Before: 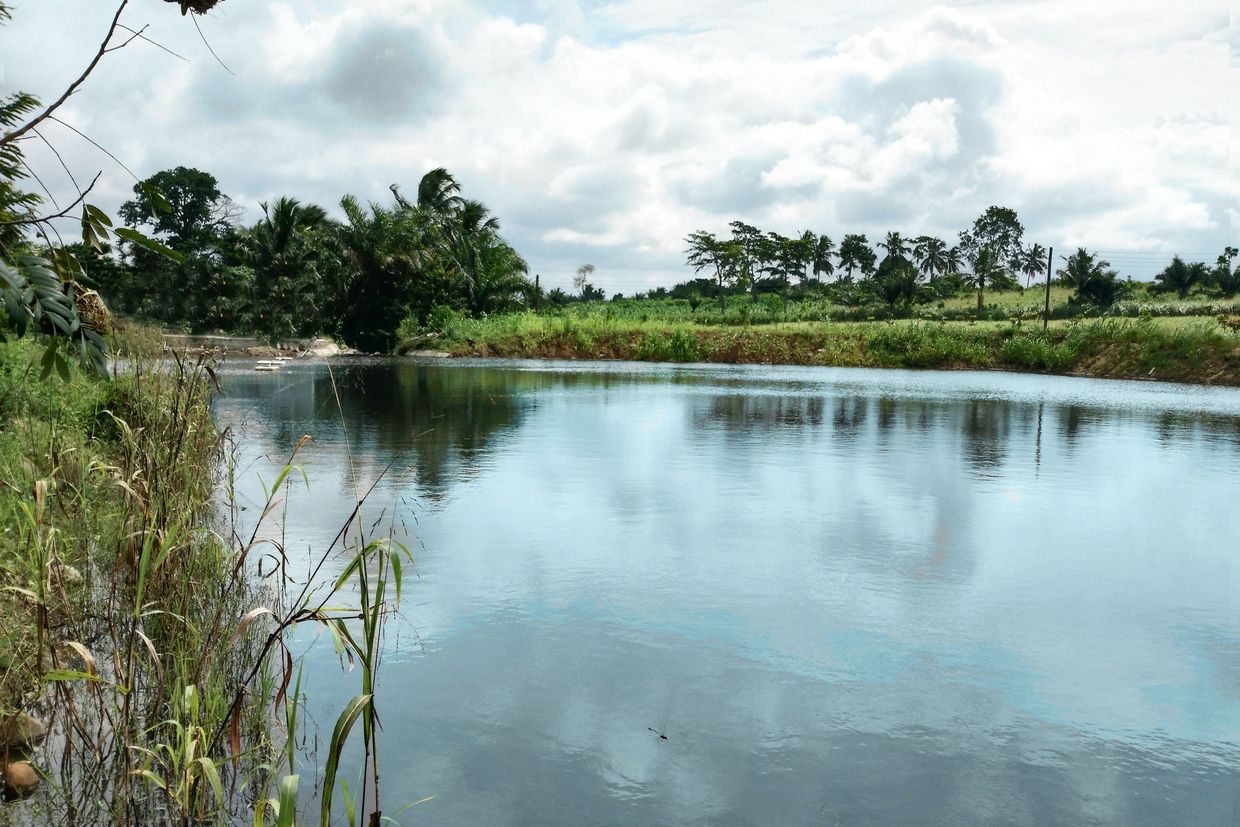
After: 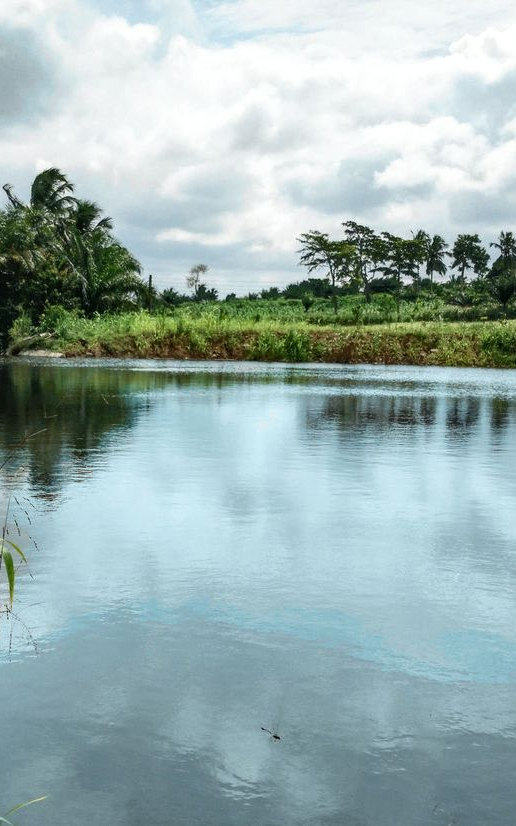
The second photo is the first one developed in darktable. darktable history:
local contrast: on, module defaults
crop: left 31.229%, right 27.105%
